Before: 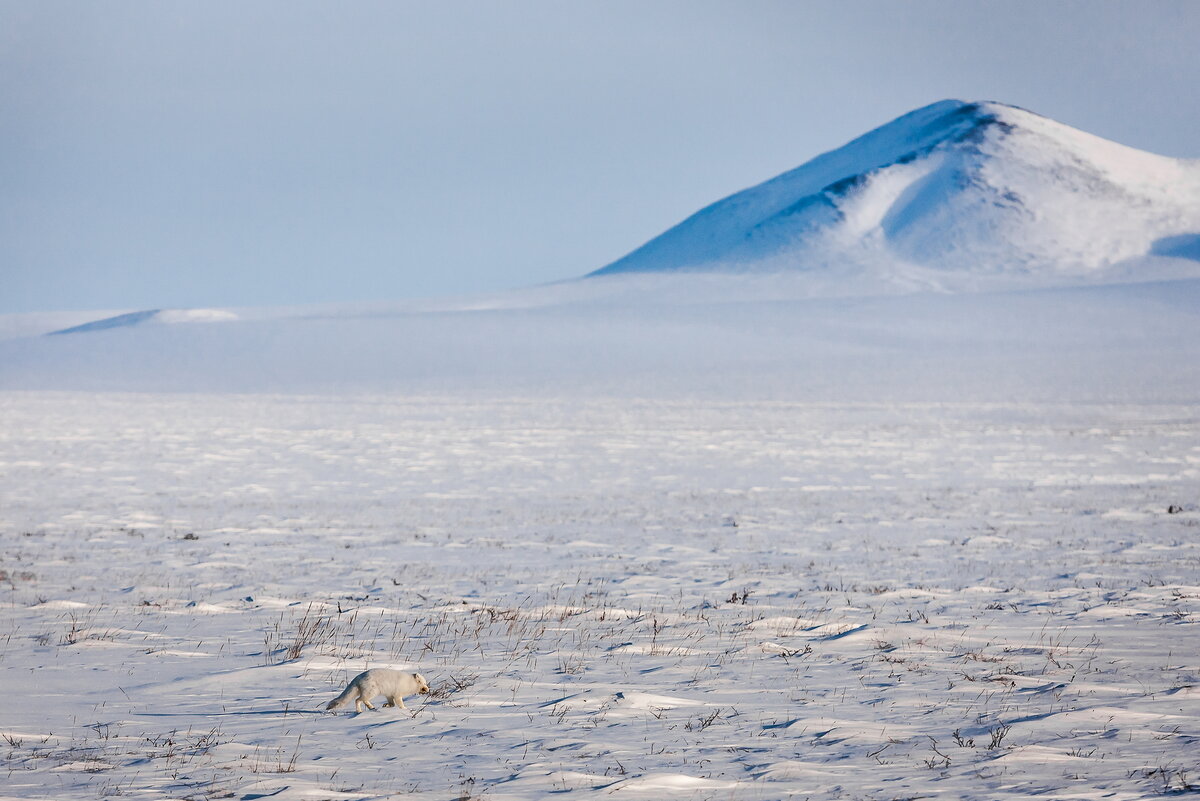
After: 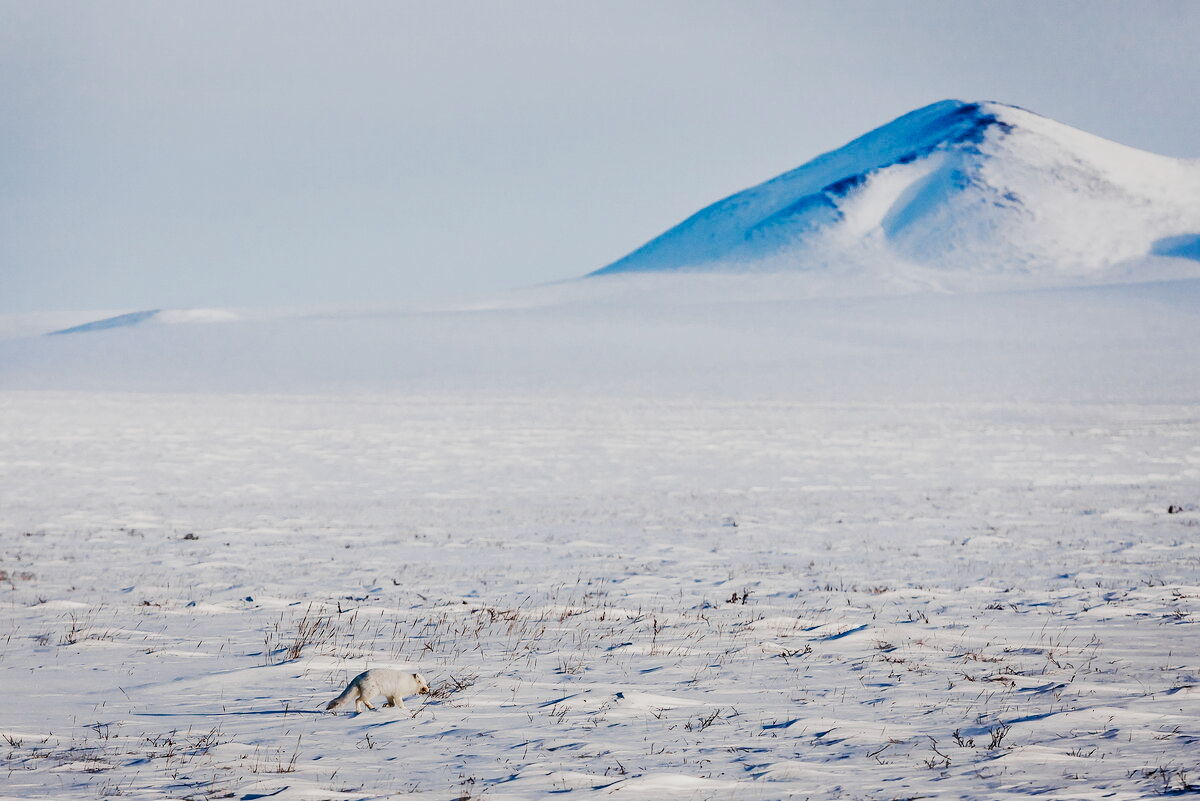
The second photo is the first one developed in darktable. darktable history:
sigmoid: contrast 1.8, skew -0.2, preserve hue 0%, red attenuation 0.1, red rotation 0.035, green attenuation 0.1, green rotation -0.017, blue attenuation 0.15, blue rotation -0.052, base primaries Rec2020
color balance rgb: perceptual saturation grading › global saturation 20%, perceptual saturation grading › highlights -50%, perceptual saturation grading › shadows 30%
